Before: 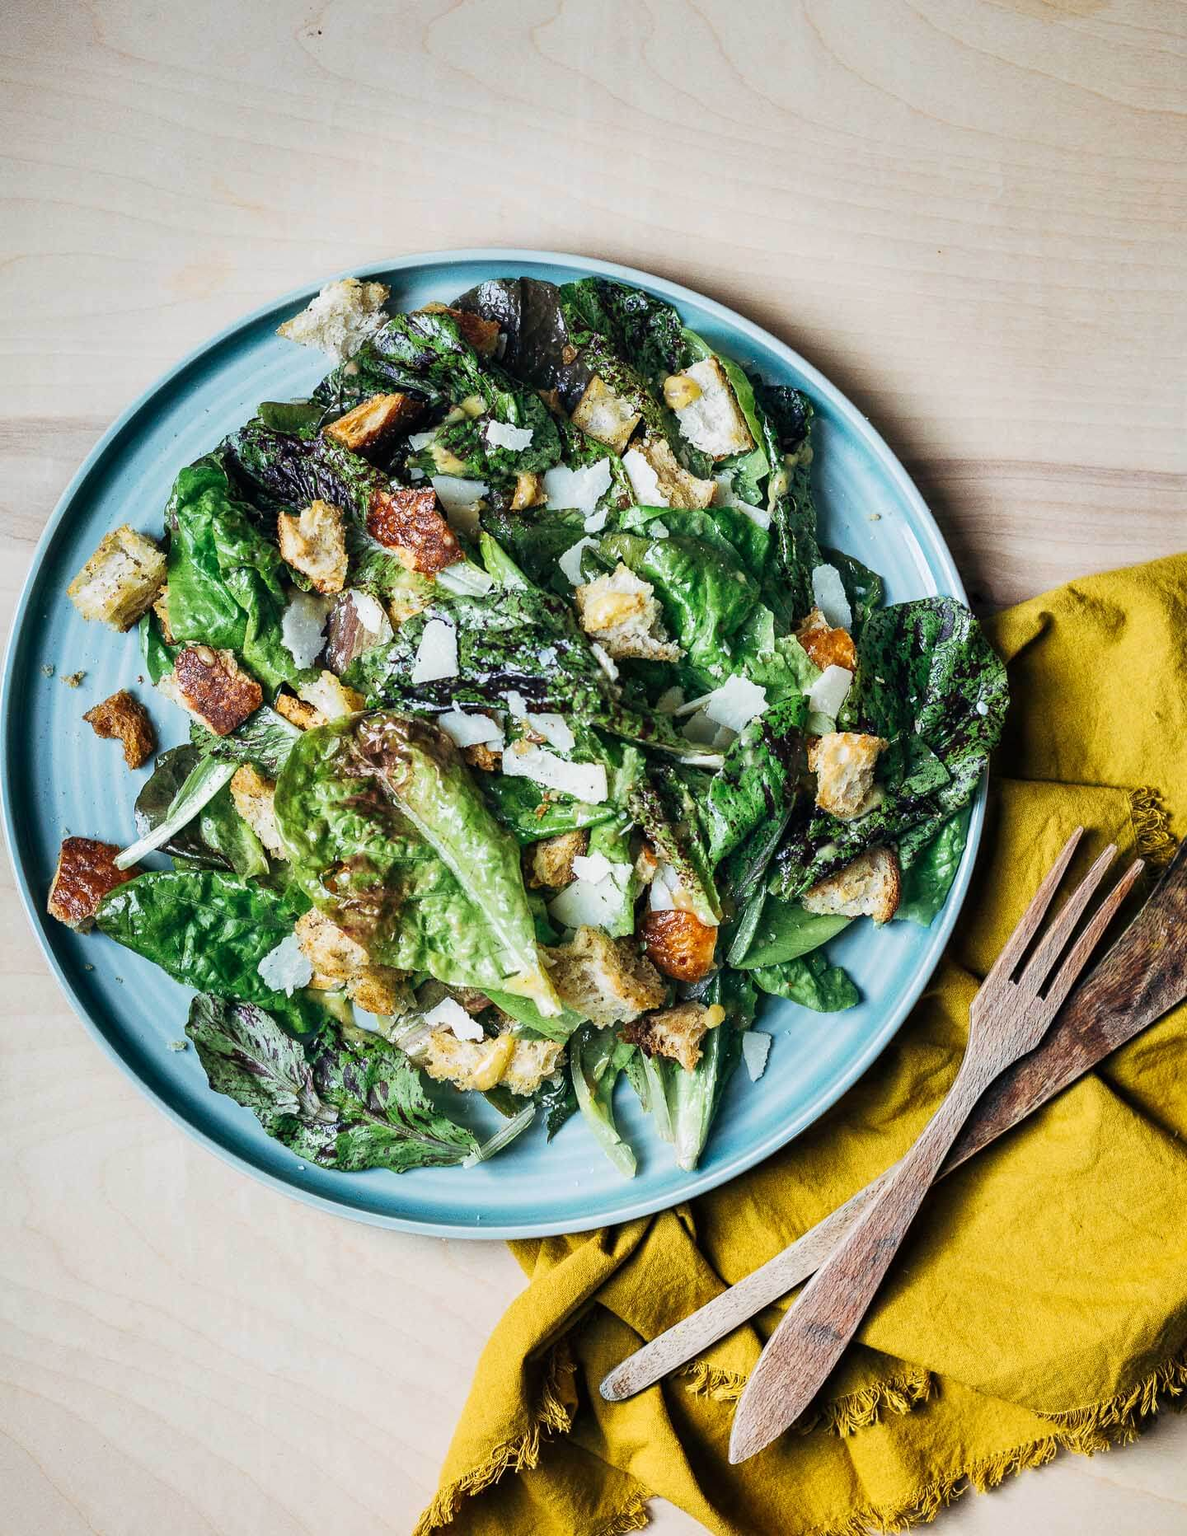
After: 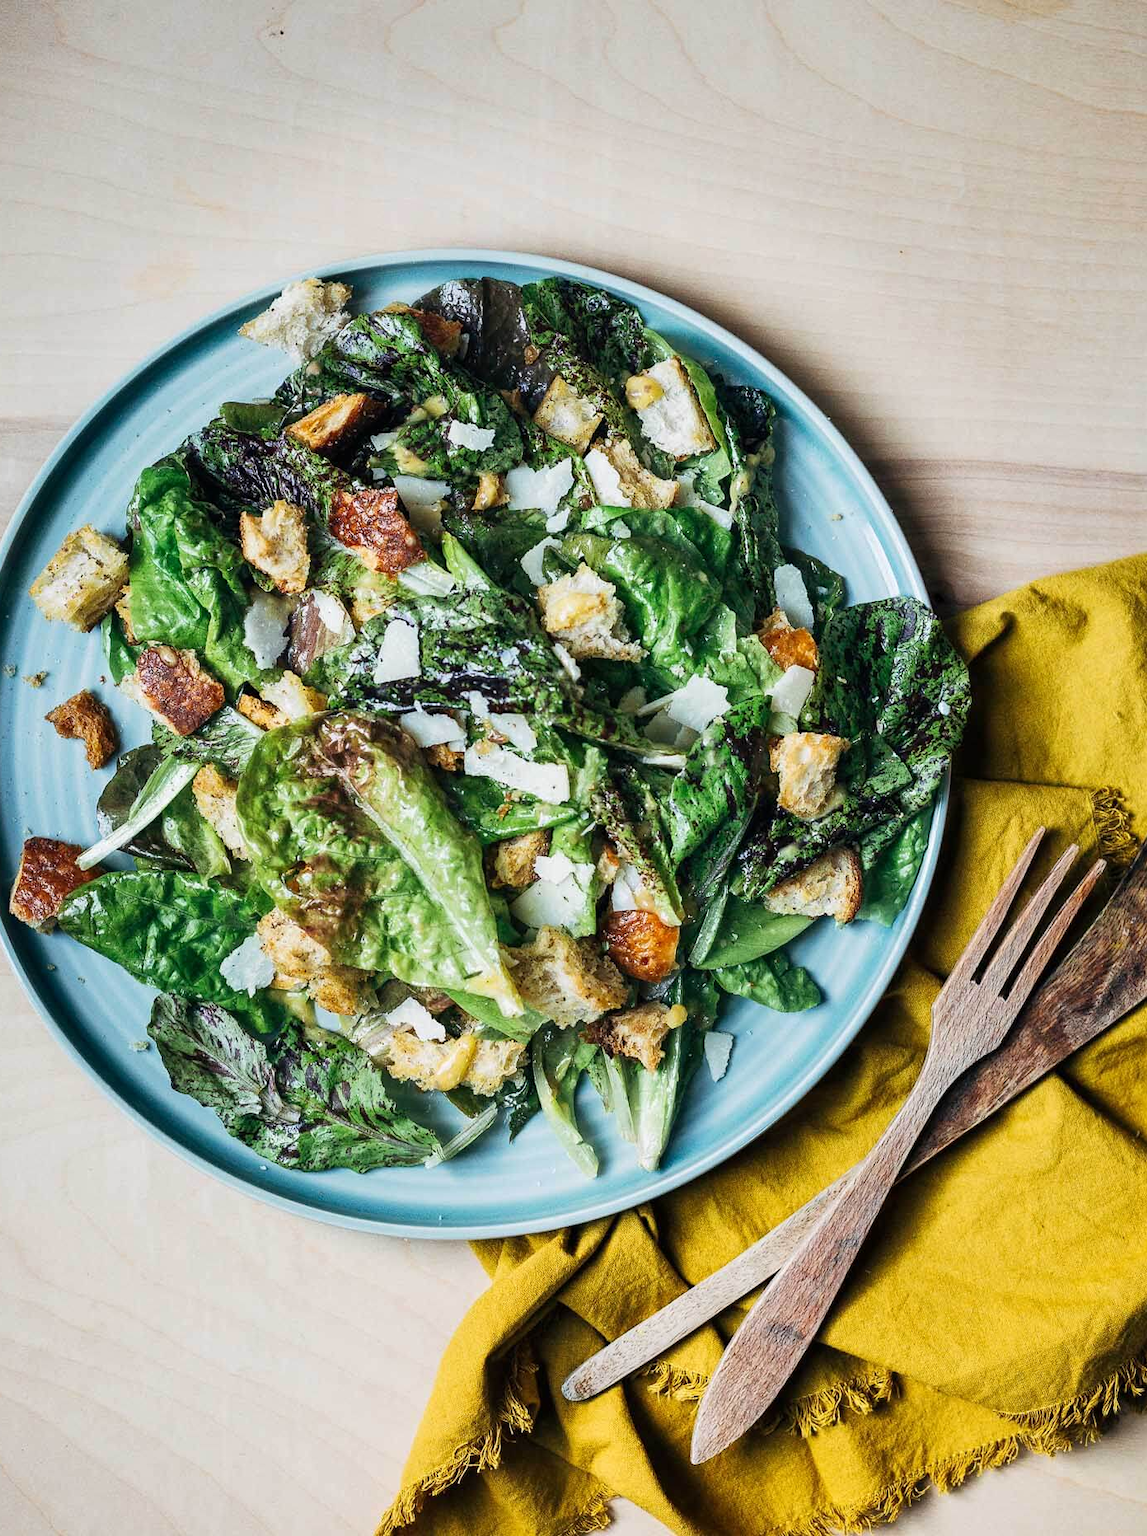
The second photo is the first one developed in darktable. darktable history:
crop and rotate: left 3.234%
